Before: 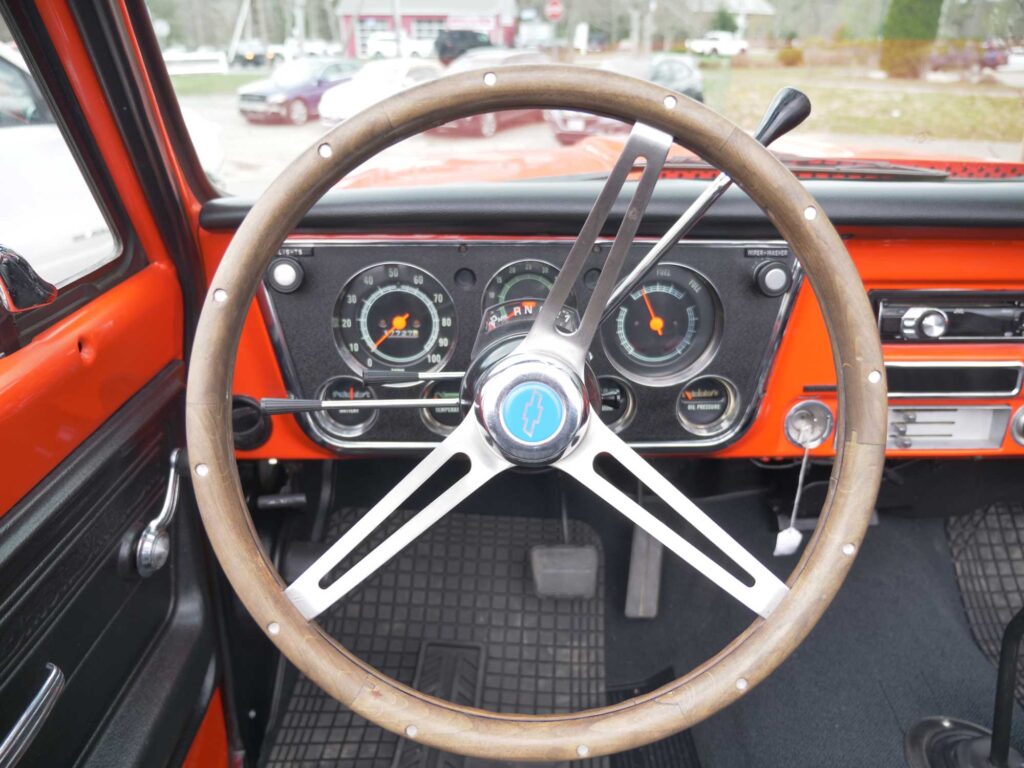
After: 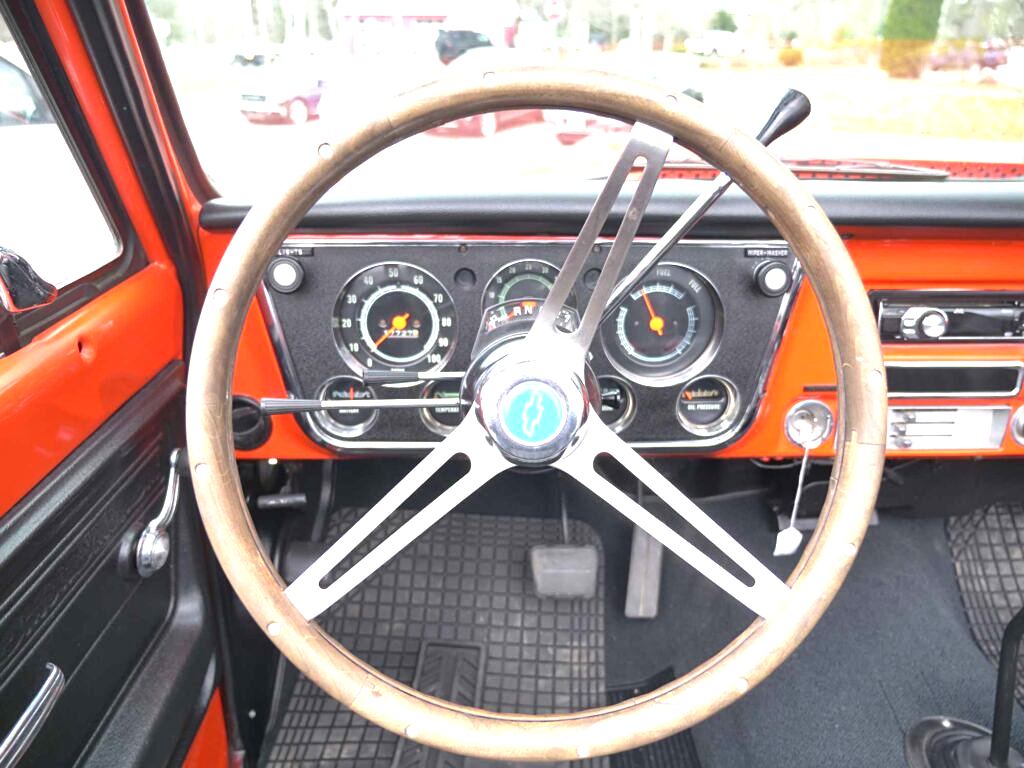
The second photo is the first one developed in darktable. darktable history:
exposure: black level correction 0, exposure 1 EV, compensate highlight preservation false
sharpen: amount 0.2
local contrast: mode bilateral grid, contrast 20, coarseness 50, detail 120%, midtone range 0.2
